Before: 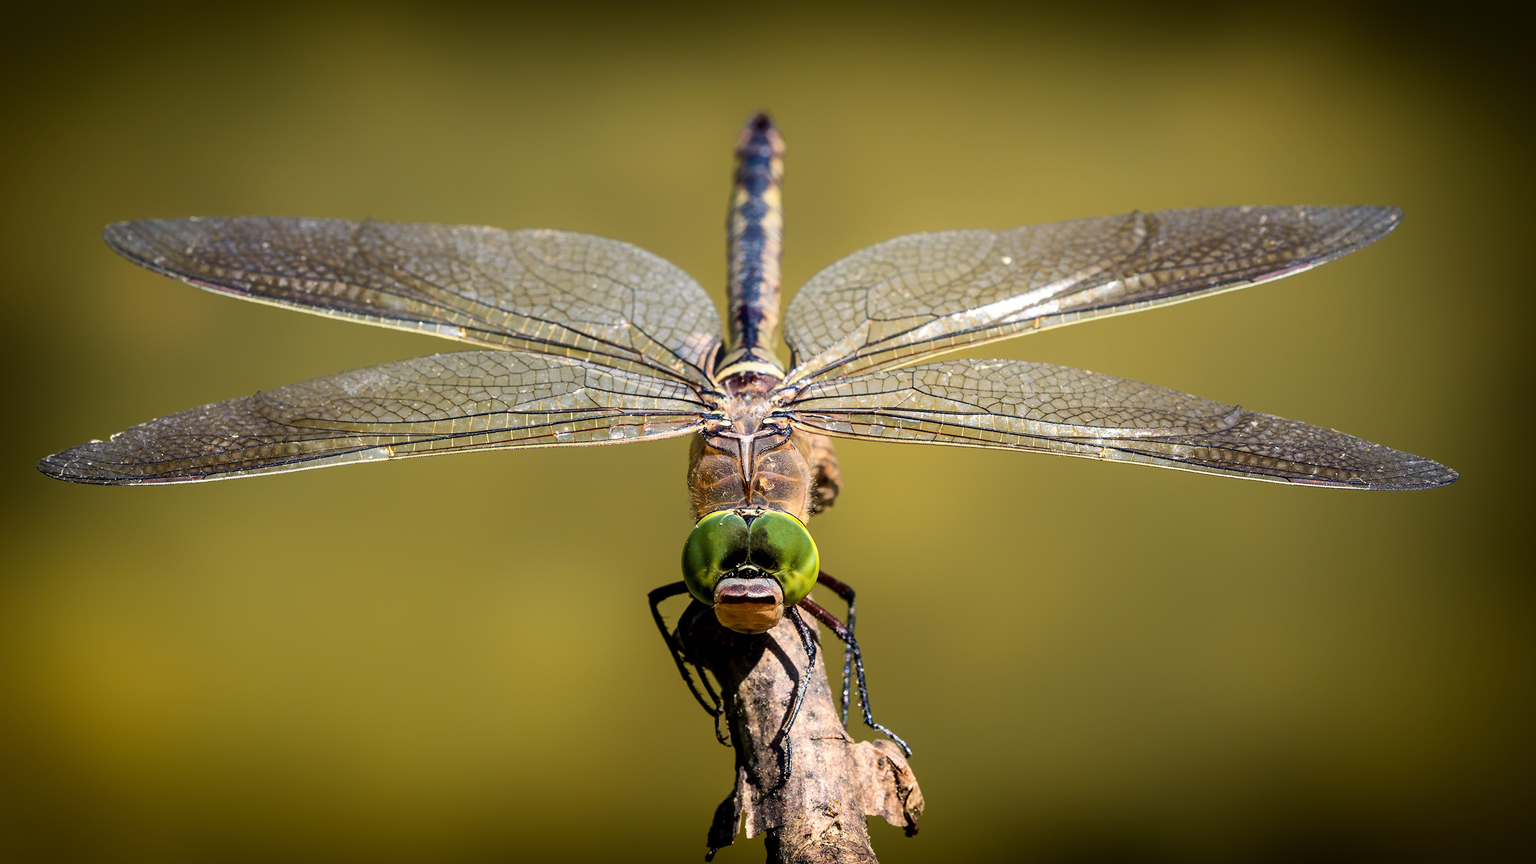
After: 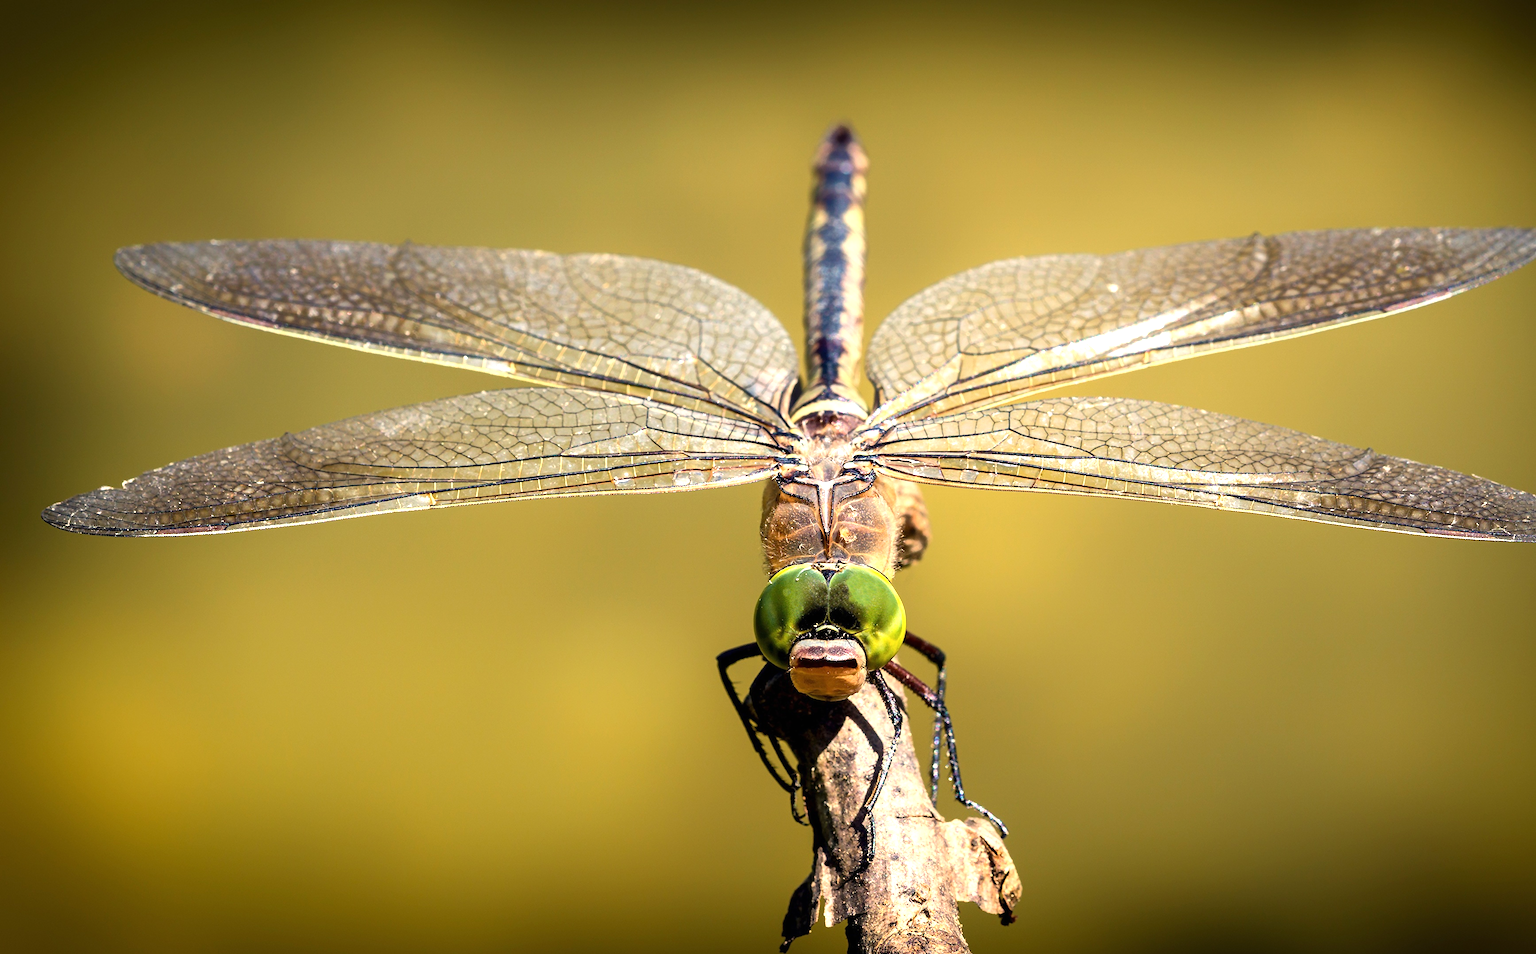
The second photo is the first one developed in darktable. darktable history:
crop: right 9.509%, bottom 0.031%
exposure: black level correction 0, exposure 0.7 EV, compensate exposure bias true, compensate highlight preservation false
white balance: red 1.045, blue 0.932
